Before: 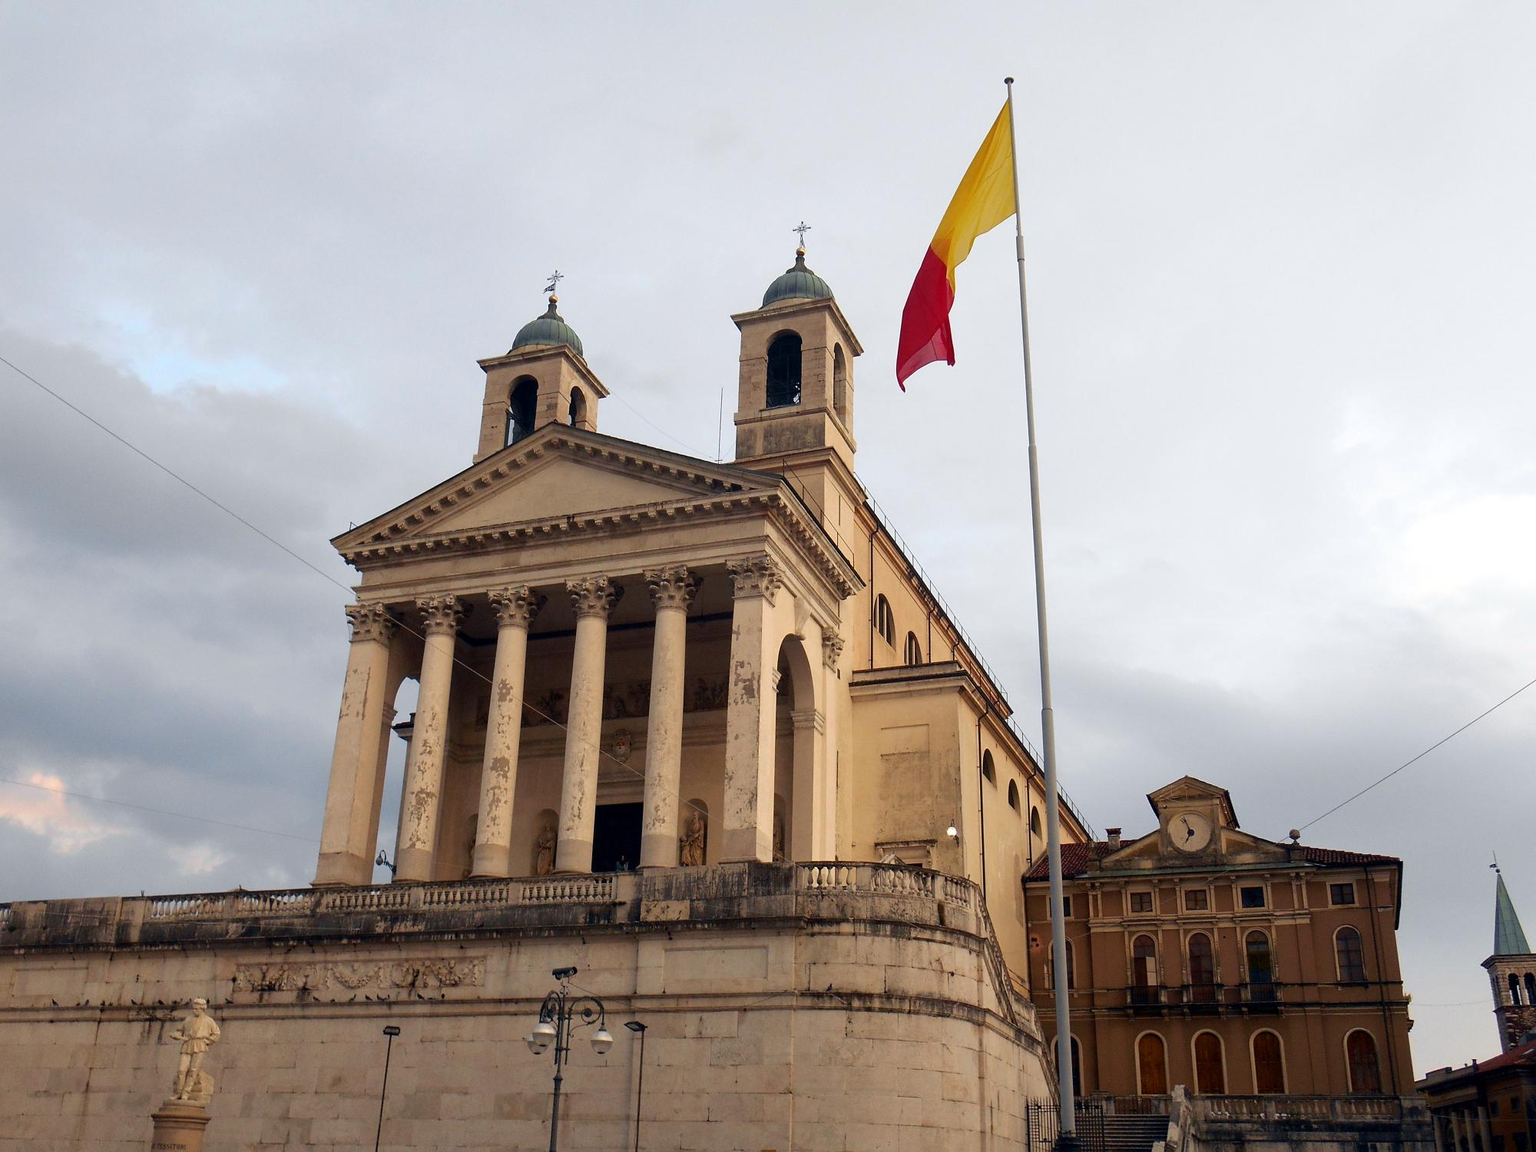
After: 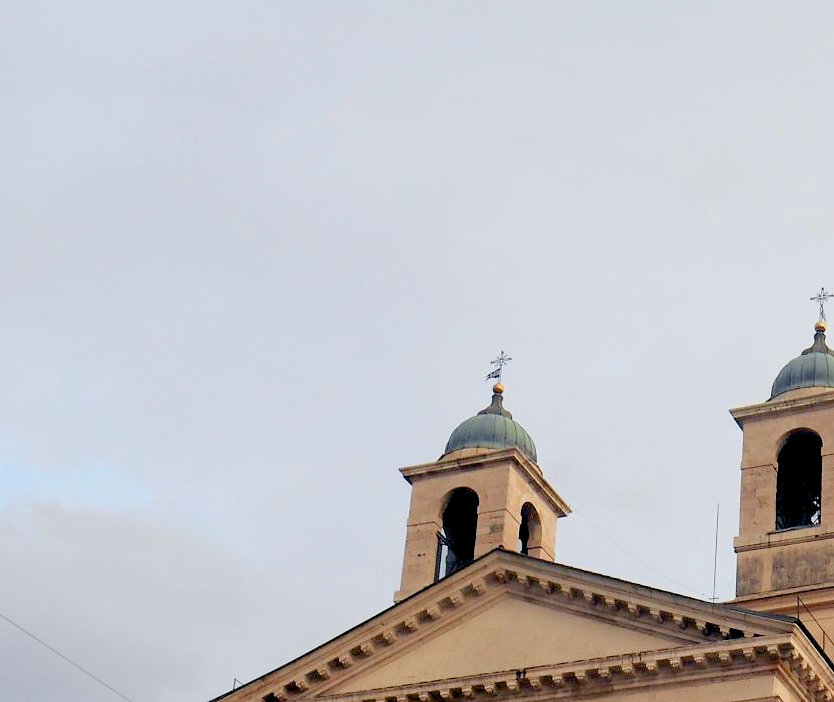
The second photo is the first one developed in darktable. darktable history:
exposure: black level correction 0.008, exposure 0.974 EV, compensate highlight preservation false
contrast equalizer: y [[0.439, 0.44, 0.442, 0.457, 0.493, 0.498], [0.5 ×6], [0.5 ×6], [0 ×6], [0 ×6]], mix -0.319
filmic rgb: black relative exposure -6.59 EV, white relative exposure 4.7 EV, hardness 3.14, contrast 0.8, color science v6 (2022), iterations of high-quality reconstruction 0
crop and rotate: left 11.133%, top 0.091%, right 47.157%, bottom 53.082%
